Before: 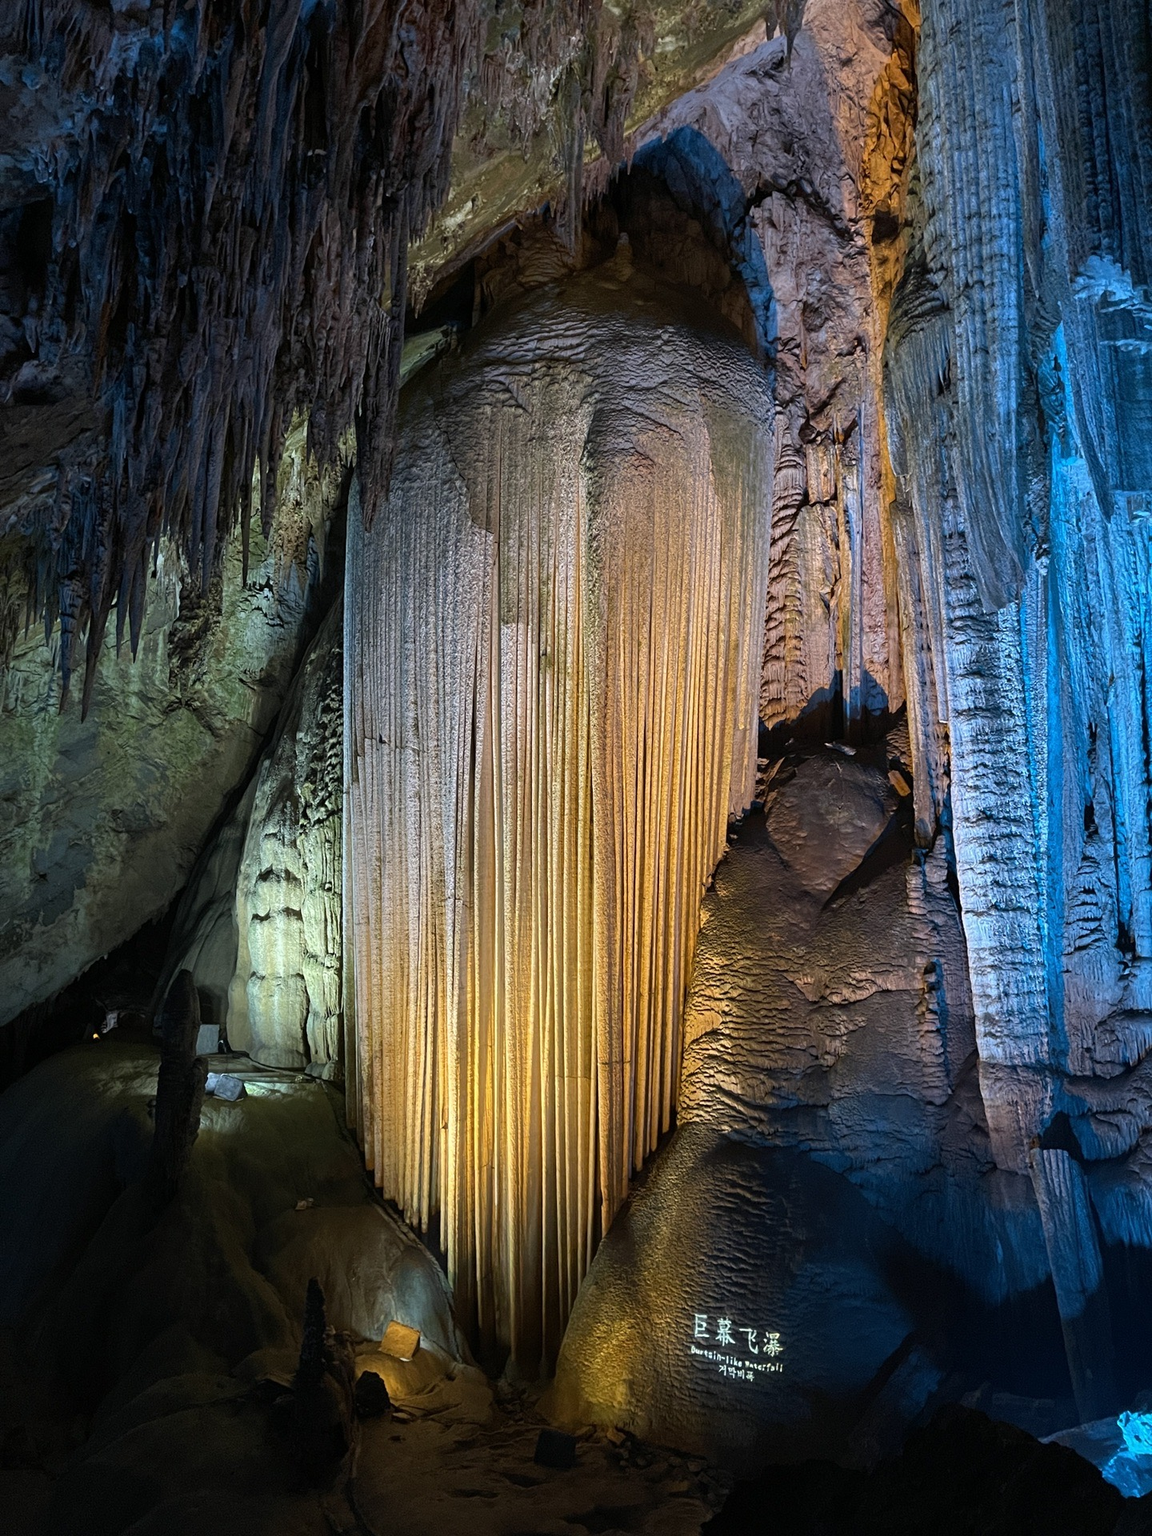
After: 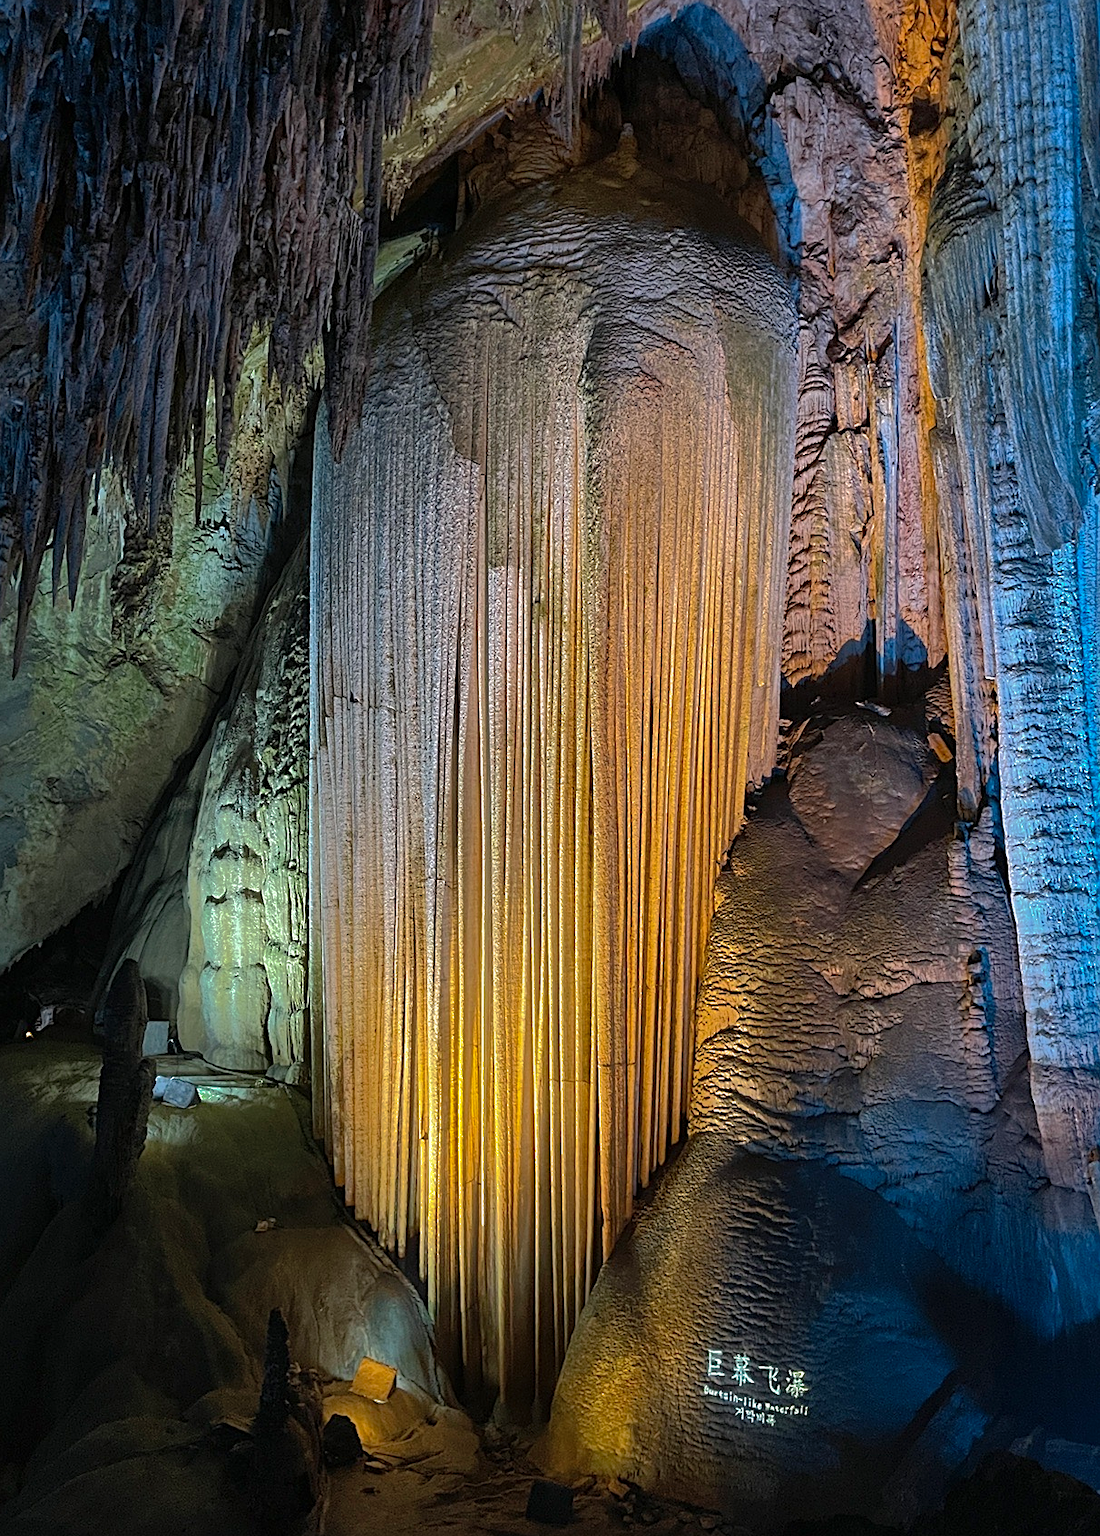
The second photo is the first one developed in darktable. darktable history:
crop: left 6.163%, top 8.115%, right 9.546%, bottom 3.67%
shadows and highlights: shadows 38.95, highlights -75.99, highlights color adjustment 49.53%
sharpen: on, module defaults
